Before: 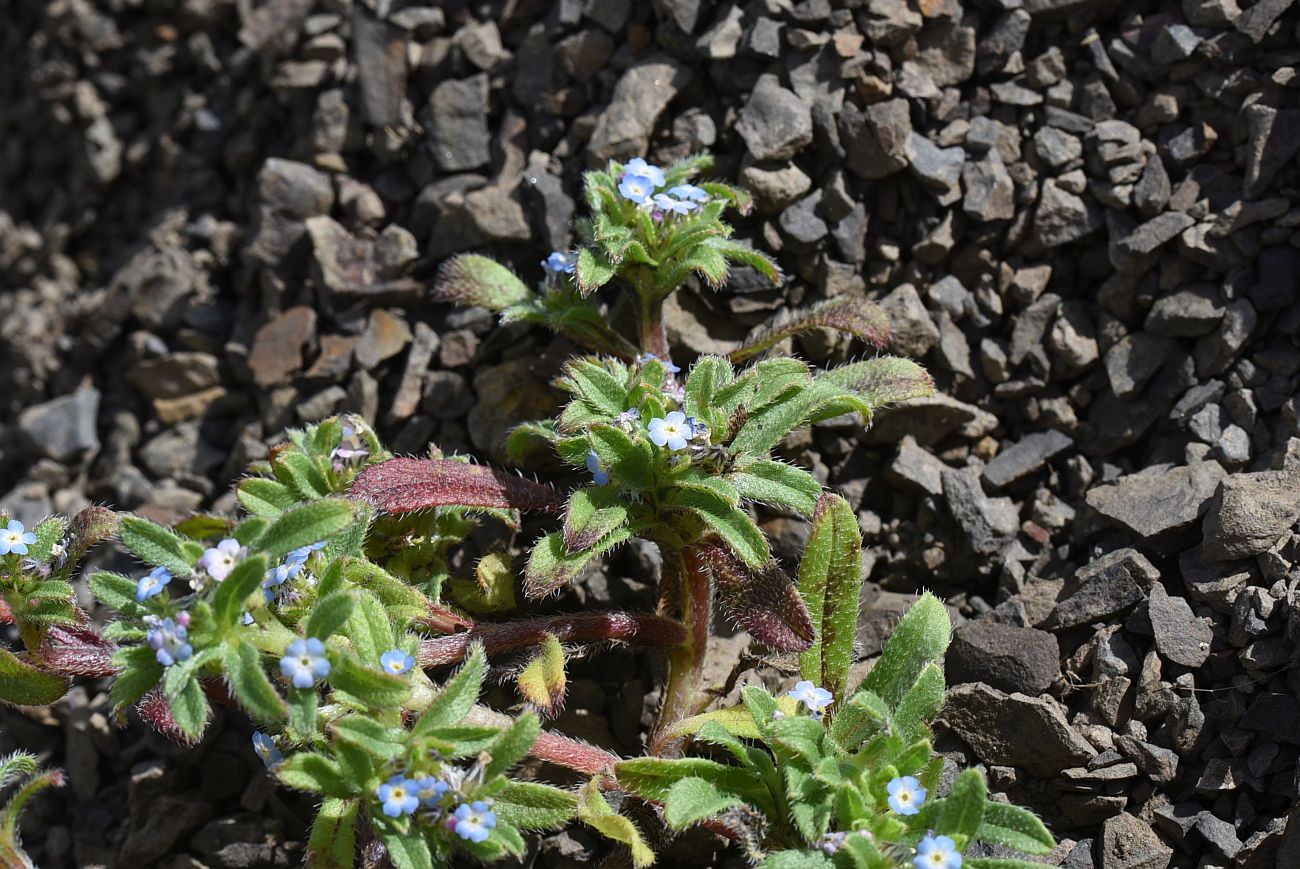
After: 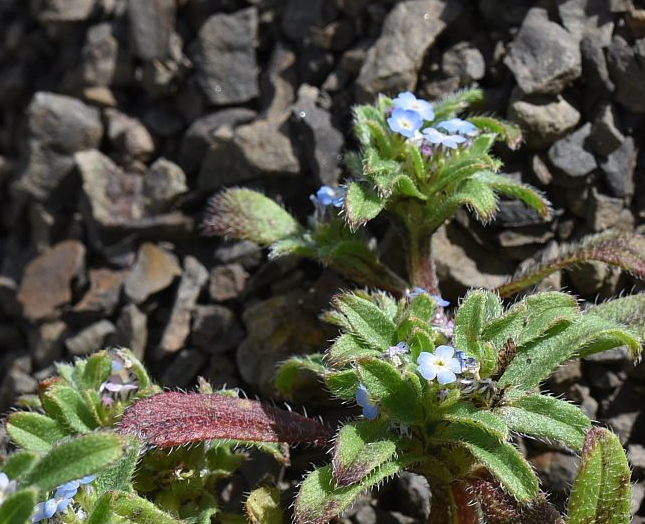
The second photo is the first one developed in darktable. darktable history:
crop: left 17.79%, top 7.708%, right 32.573%, bottom 31.978%
sharpen: radius 2.923, amount 0.882, threshold 47.405
